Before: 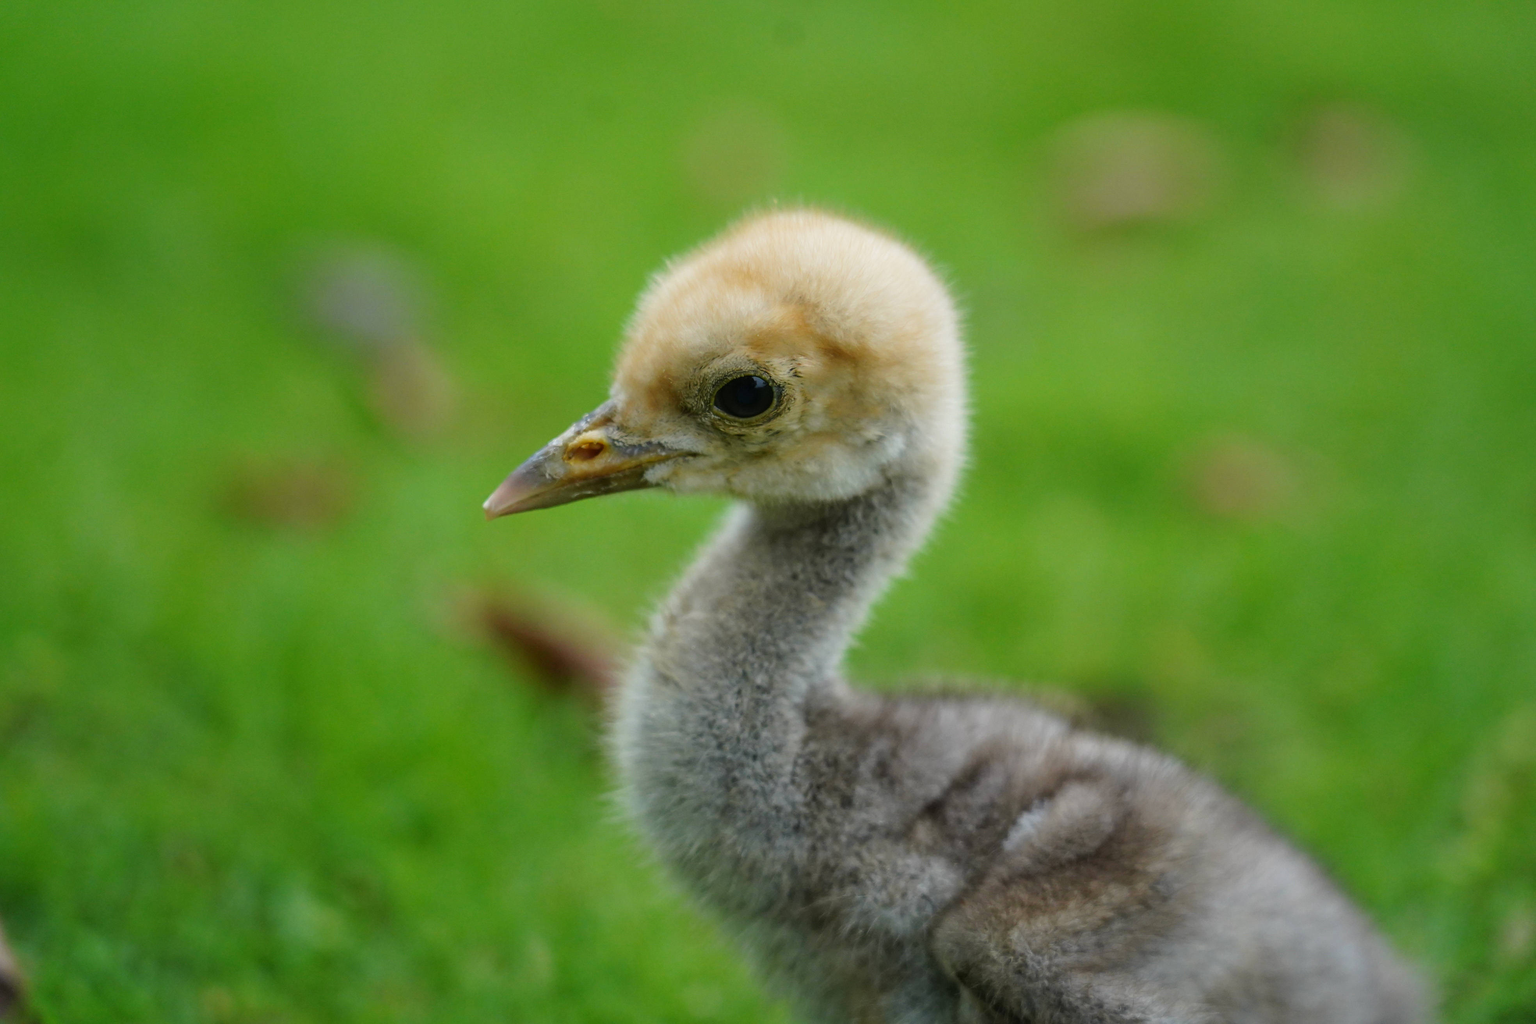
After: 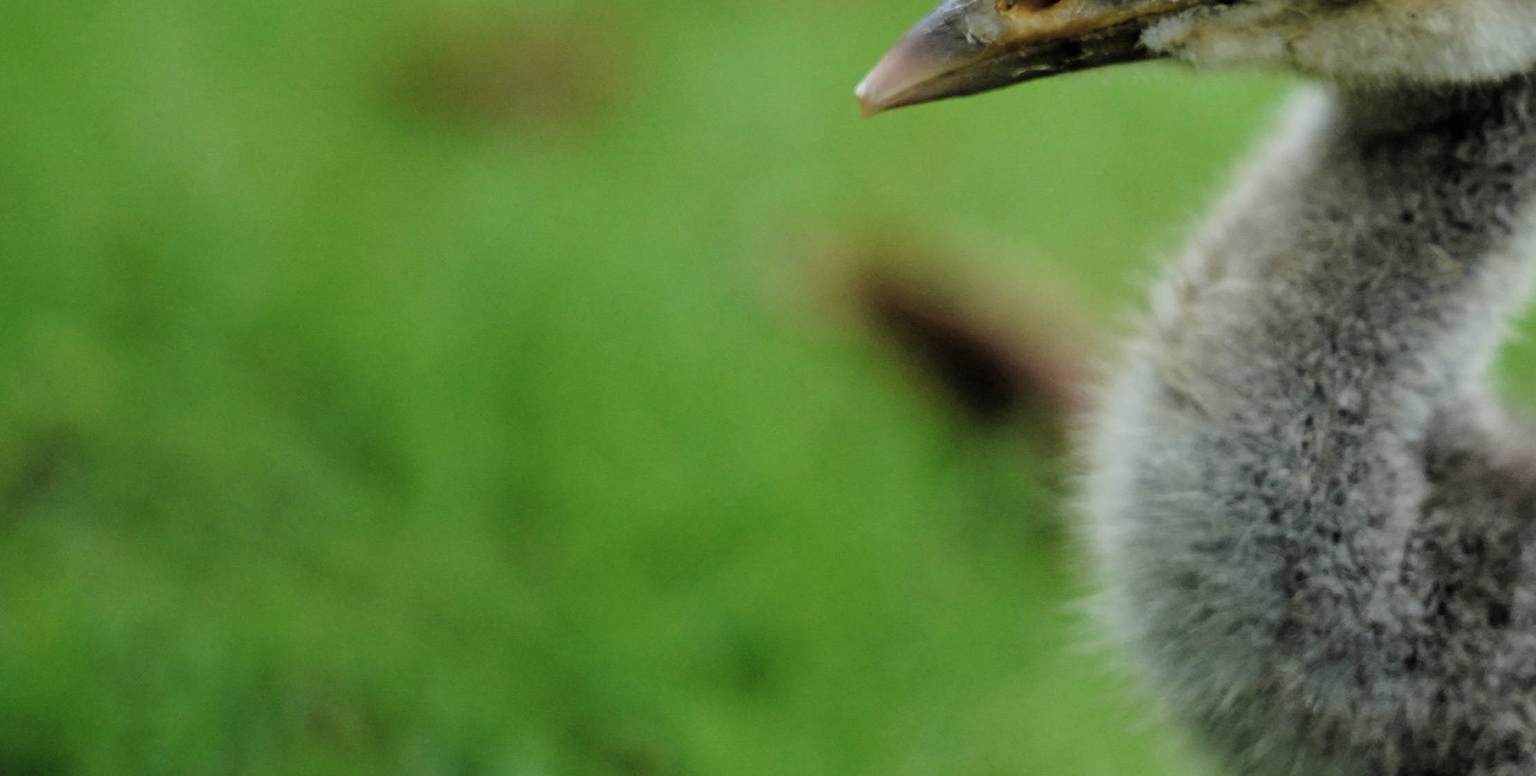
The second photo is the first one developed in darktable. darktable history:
contrast brightness saturation: saturation -0.056
crop: top 44.38%, right 43.502%, bottom 12.748%
filmic rgb: black relative exposure -5.14 EV, white relative exposure 3.95 EV, hardness 2.89, contrast 1.383, highlights saturation mix -18.69%, add noise in highlights 0, preserve chrominance max RGB, color science v3 (2019), use custom middle-gray values true, contrast in highlights soft
